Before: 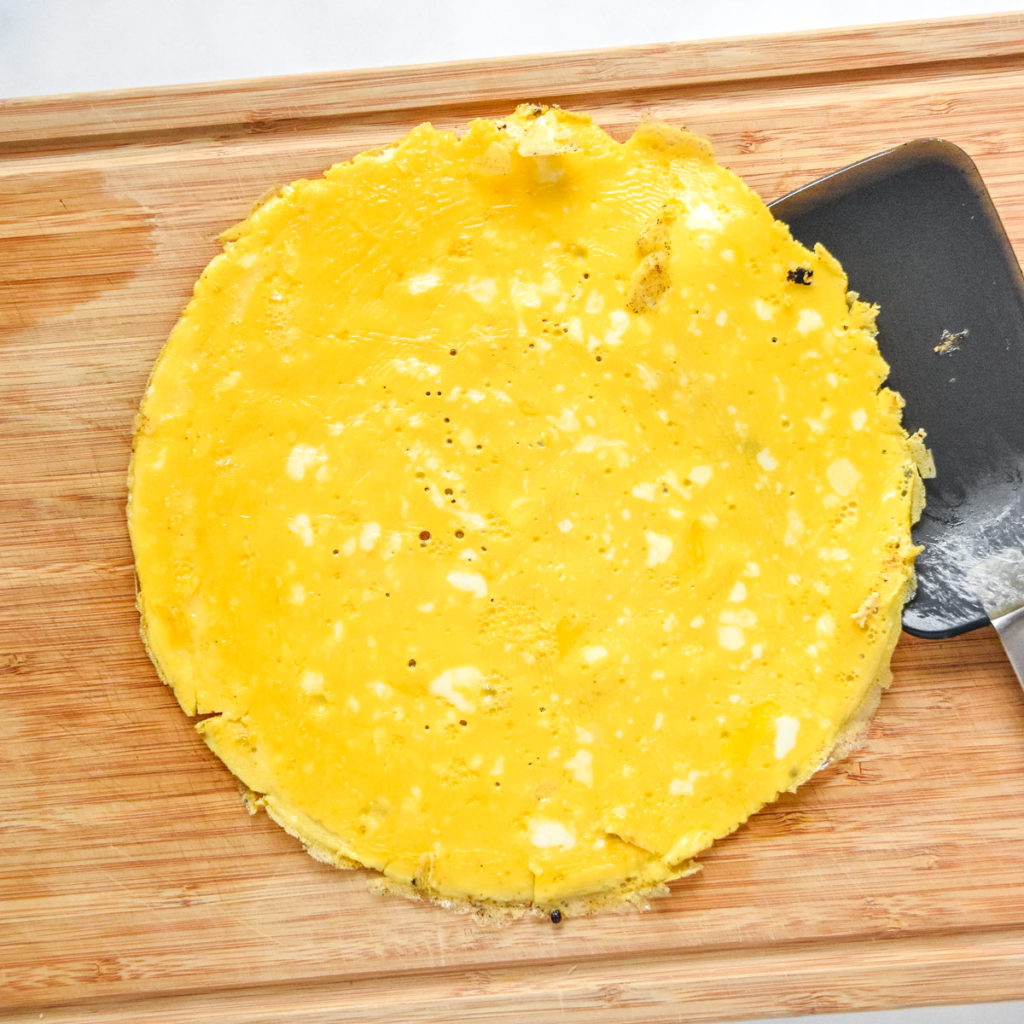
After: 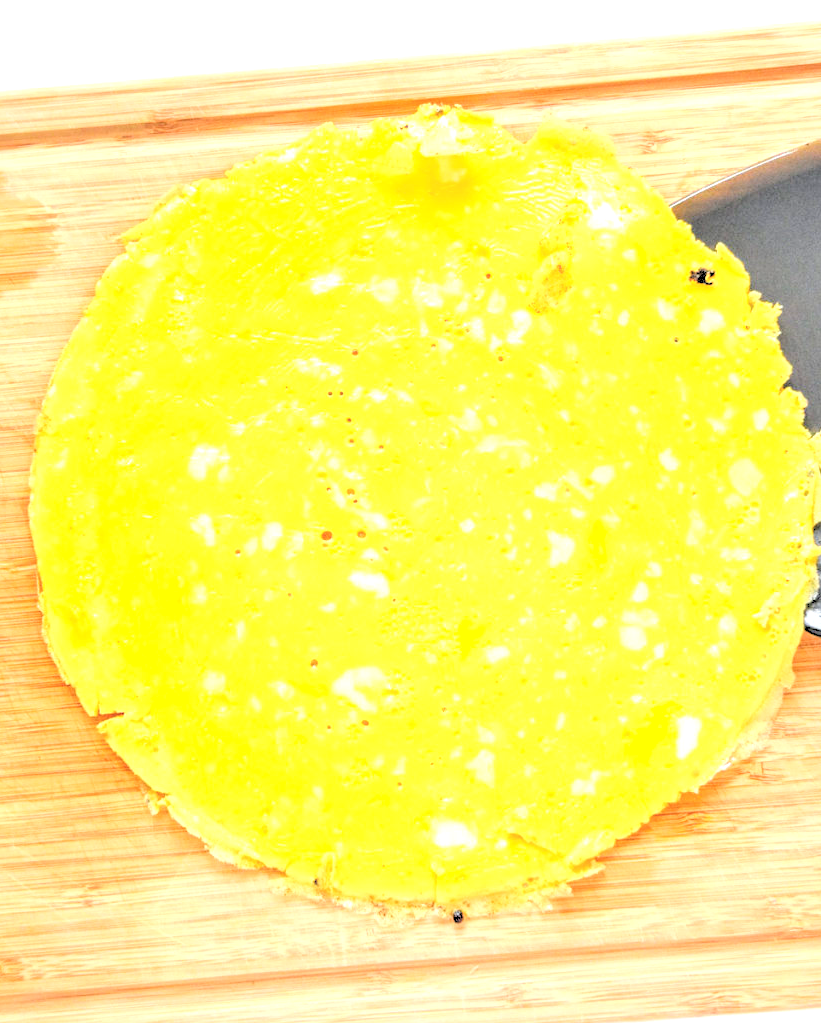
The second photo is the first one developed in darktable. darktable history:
crop and rotate: left 9.597%, right 10.195%
exposure: exposure 0.781 EV, compensate highlight preservation false
levels: levels [0.026, 0.507, 0.987]
rgb levels: levels [[0.027, 0.429, 0.996], [0, 0.5, 1], [0, 0.5, 1]]
contrast brightness saturation: brightness 0.15
